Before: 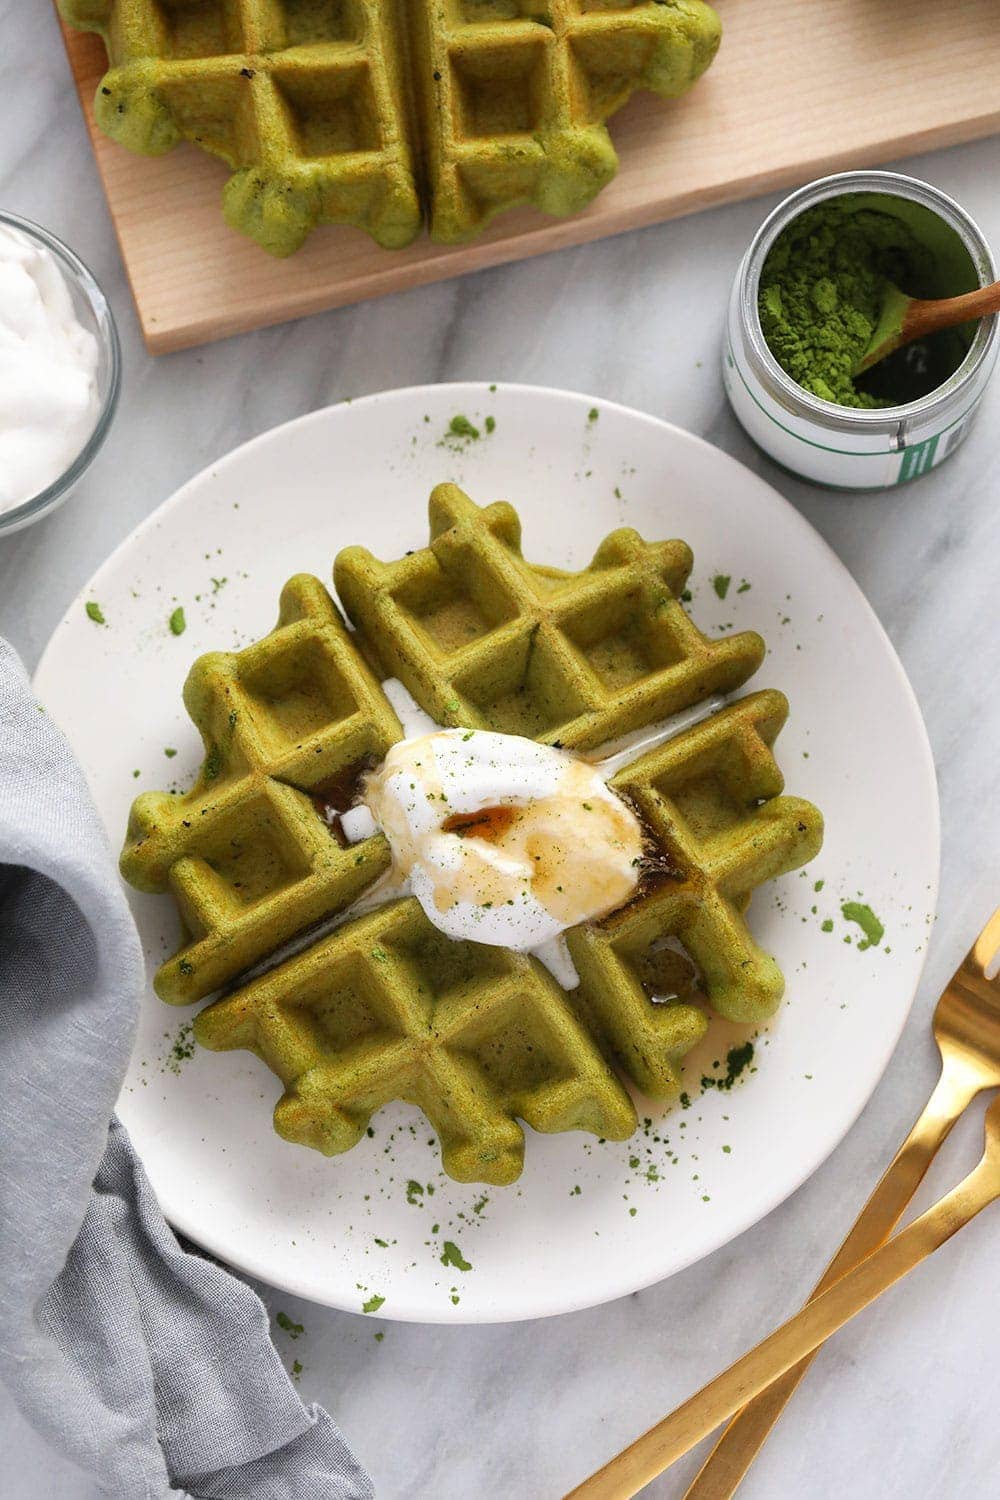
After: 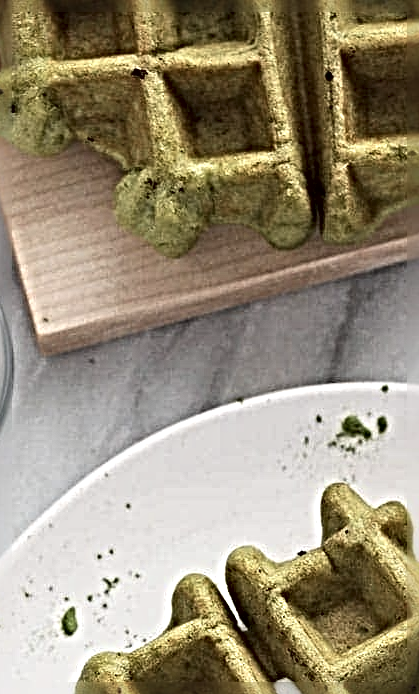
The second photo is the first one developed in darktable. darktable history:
sharpen: radius 6.3, amount 1.8, threshold 0
exposure: exposure -0.01 EV, compensate highlight preservation false
crop and rotate: left 10.817%, top 0.062%, right 47.194%, bottom 53.626%
contrast brightness saturation: contrast 0.1, saturation -0.36
